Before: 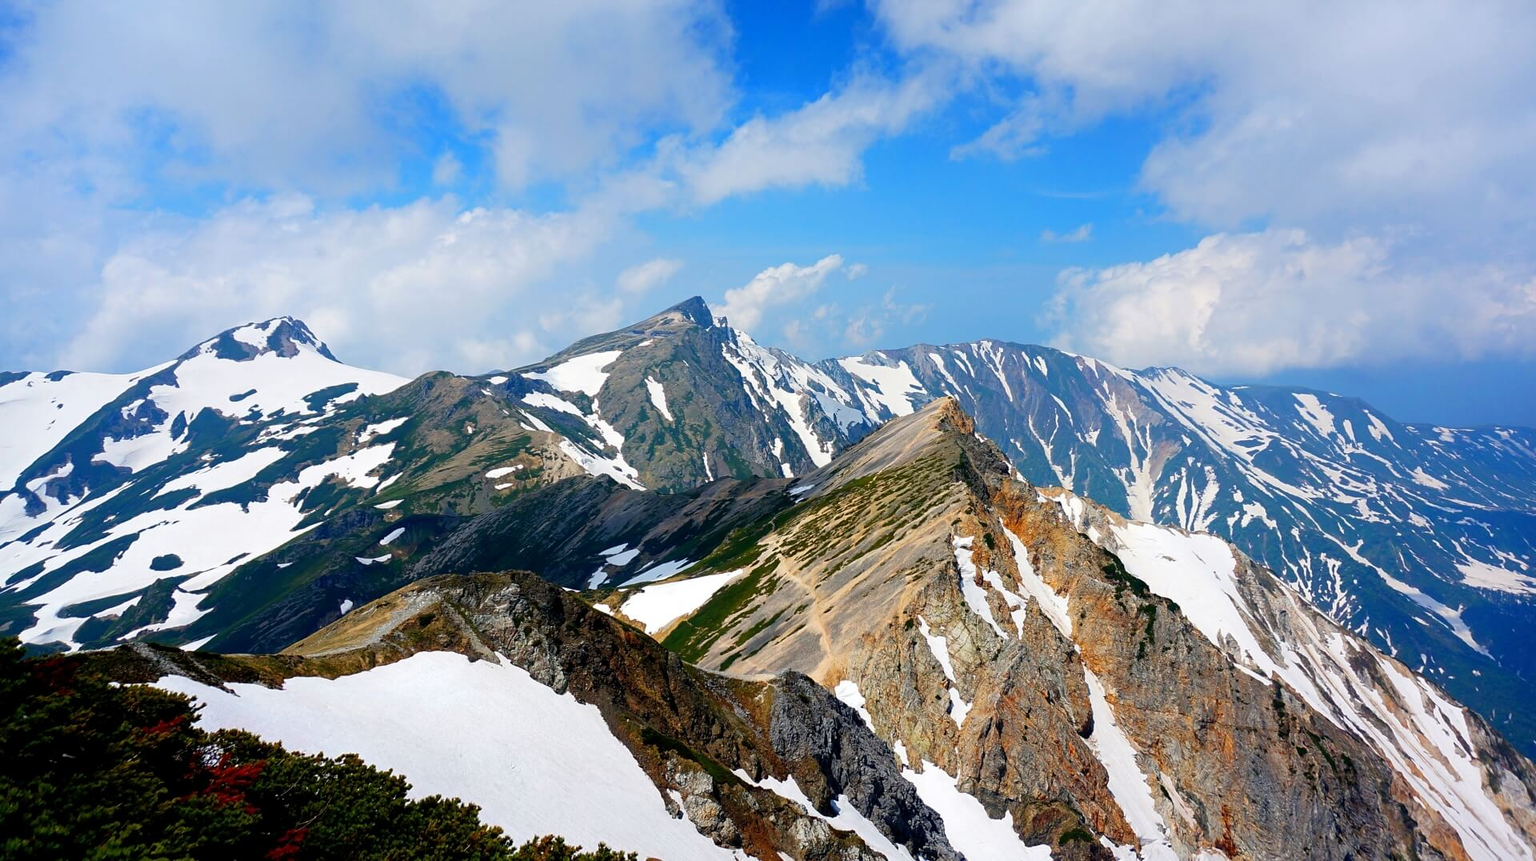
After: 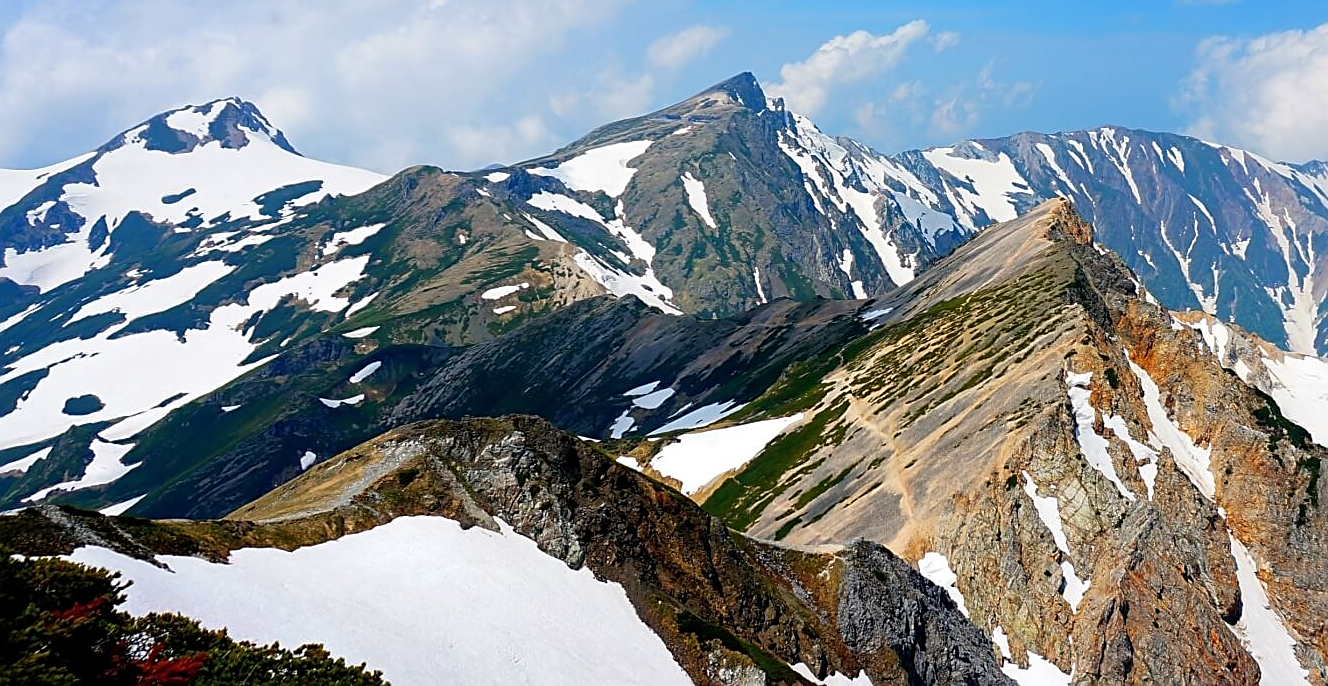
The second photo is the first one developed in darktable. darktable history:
crop: left 6.529%, top 27.779%, right 24.263%, bottom 8.419%
sharpen: on, module defaults
